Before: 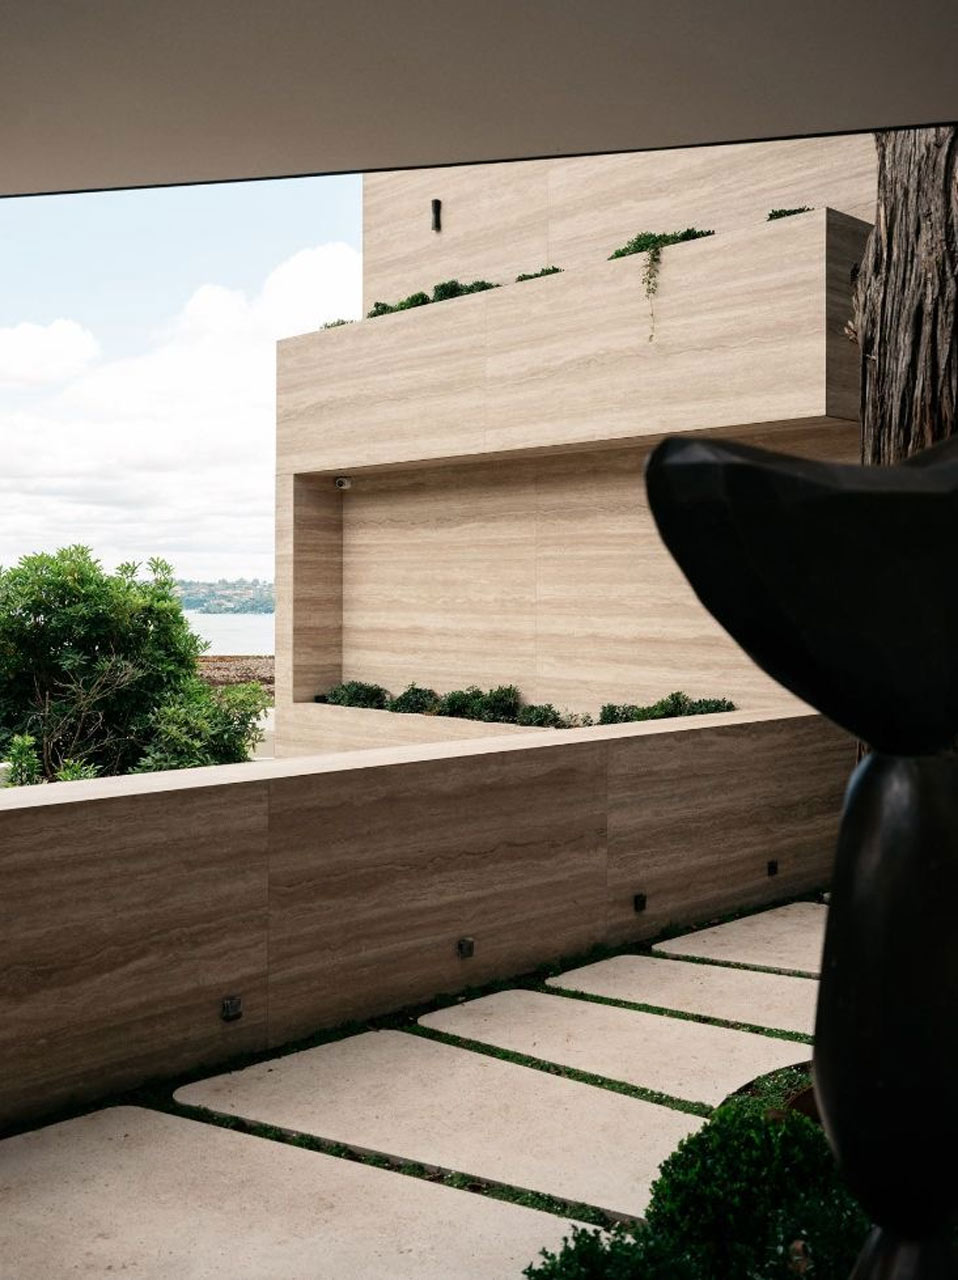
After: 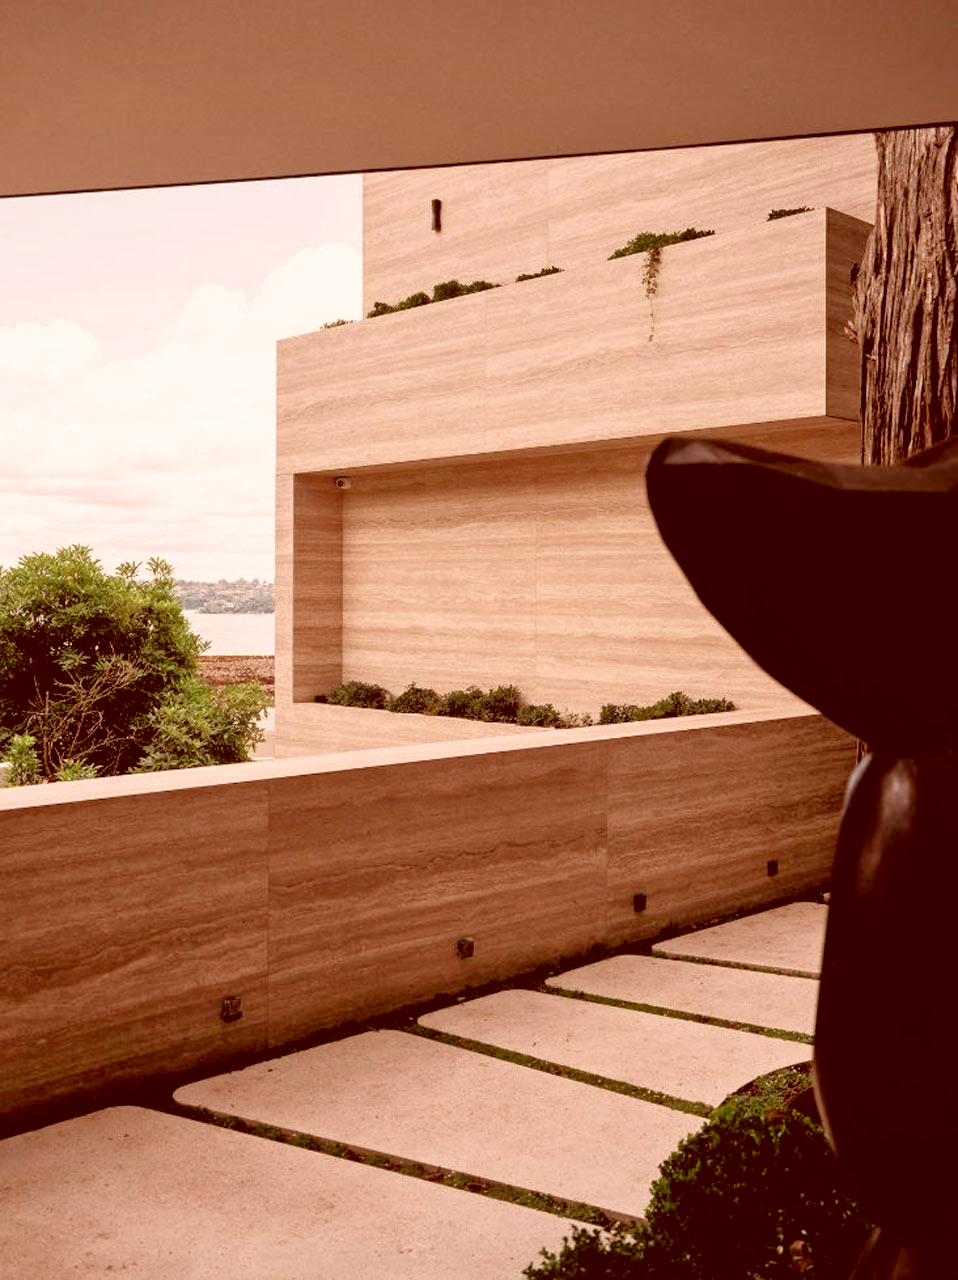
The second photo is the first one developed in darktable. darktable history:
tone equalizer: -7 EV 0.163 EV, -6 EV 0.575 EV, -5 EV 1.17 EV, -4 EV 1.3 EV, -3 EV 1.12 EV, -2 EV 0.6 EV, -1 EV 0.167 EV
color correction: highlights a* 9.17, highlights b* 8.83, shadows a* 39.4, shadows b* 39.45, saturation 0.81
